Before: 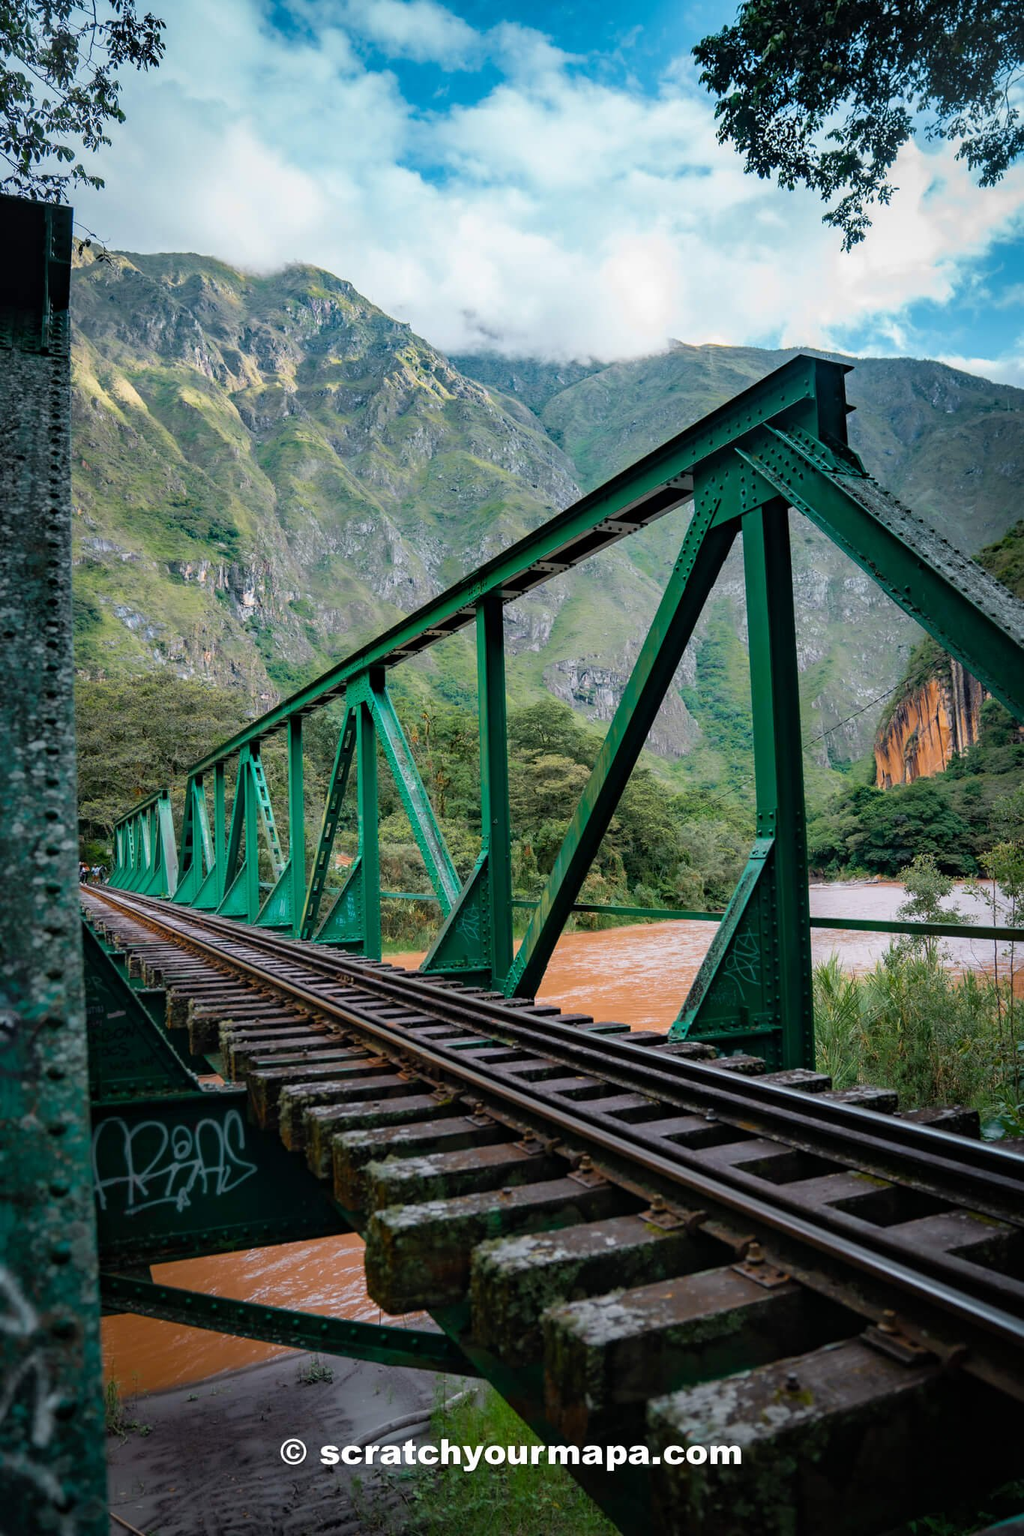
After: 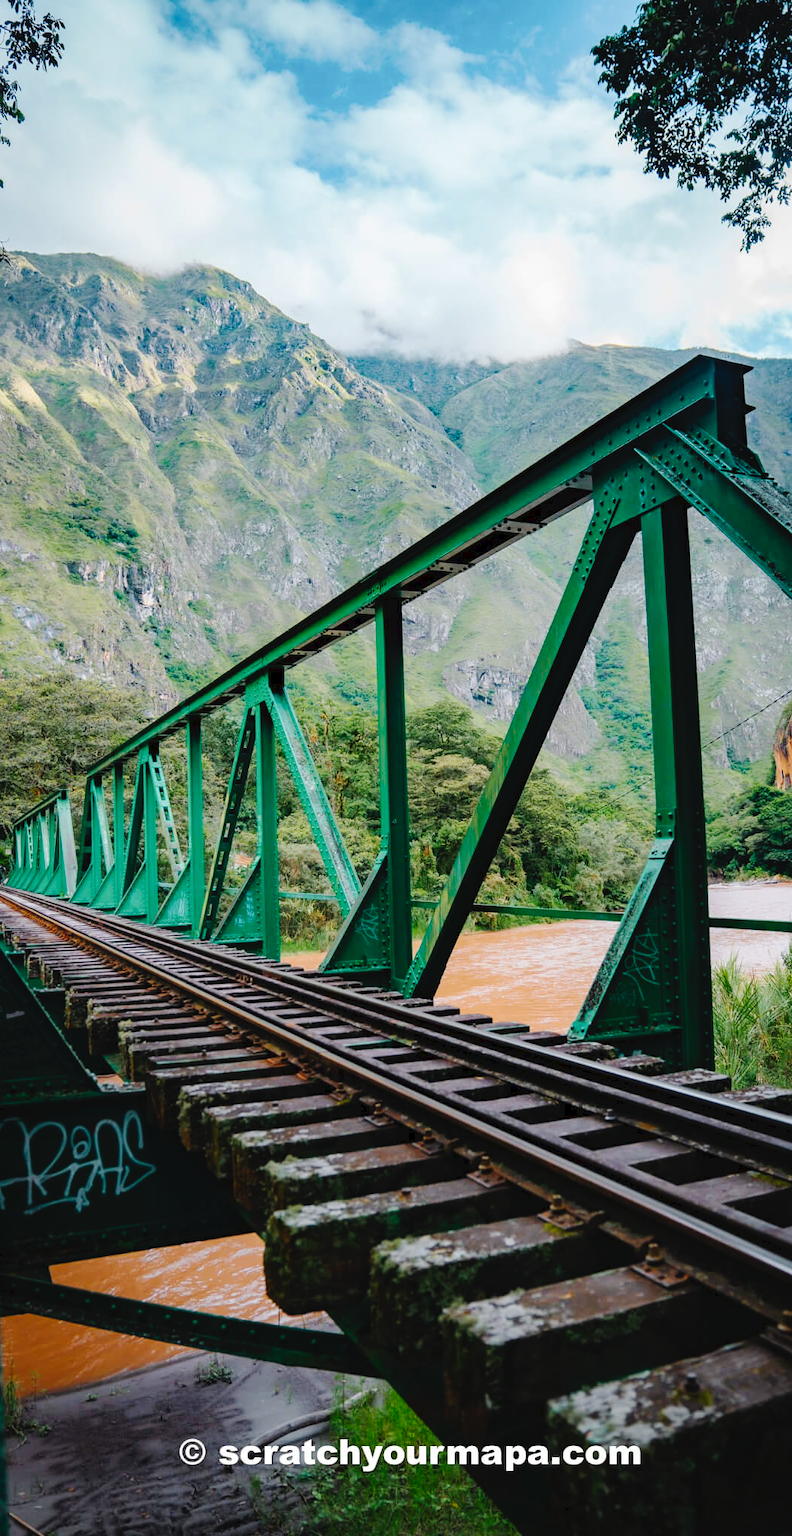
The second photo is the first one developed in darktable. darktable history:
crop: left 9.896%, right 12.675%
tone curve: curves: ch0 [(0, 0) (0.003, 0.034) (0.011, 0.038) (0.025, 0.046) (0.044, 0.054) (0.069, 0.06) (0.1, 0.079) (0.136, 0.114) (0.177, 0.151) (0.224, 0.213) (0.277, 0.293) (0.335, 0.385) (0.399, 0.482) (0.468, 0.578) (0.543, 0.655) (0.623, 0.724) (0.709, 0.786) (0.801, 0.854) (0.898, 0.922) (1, 1)], preserve colors none
